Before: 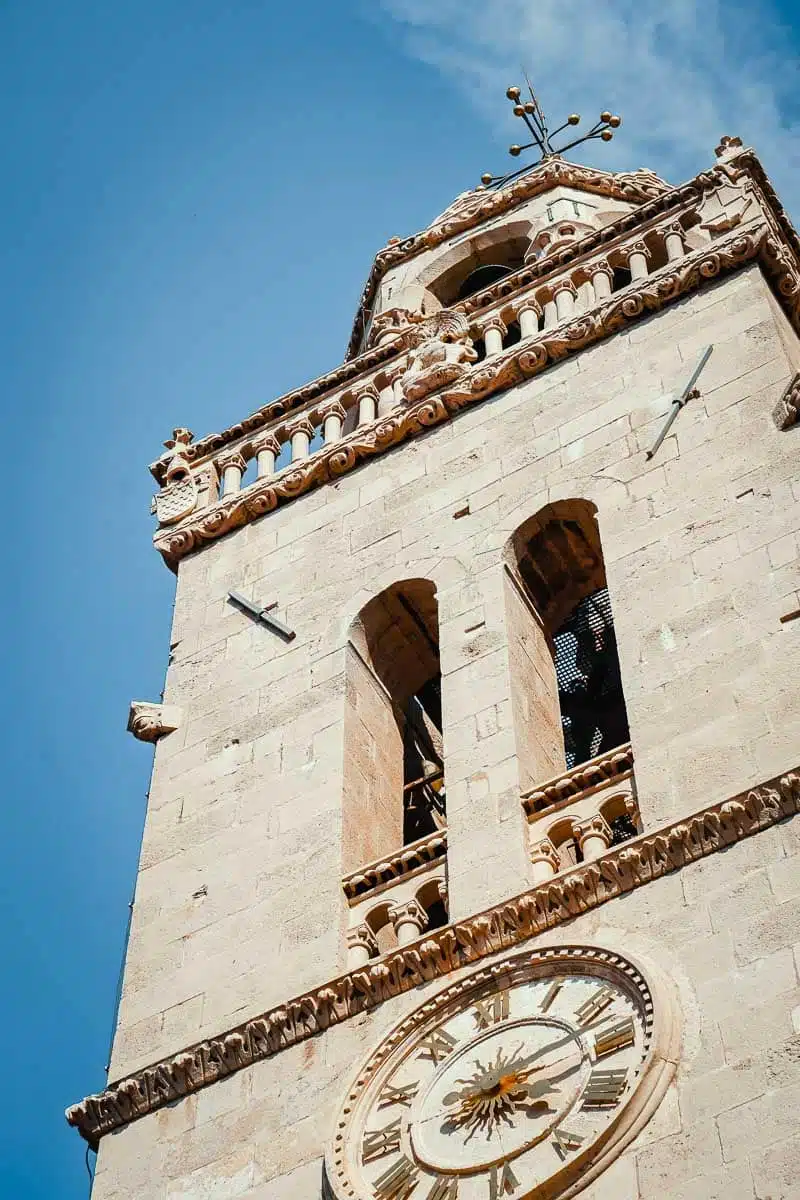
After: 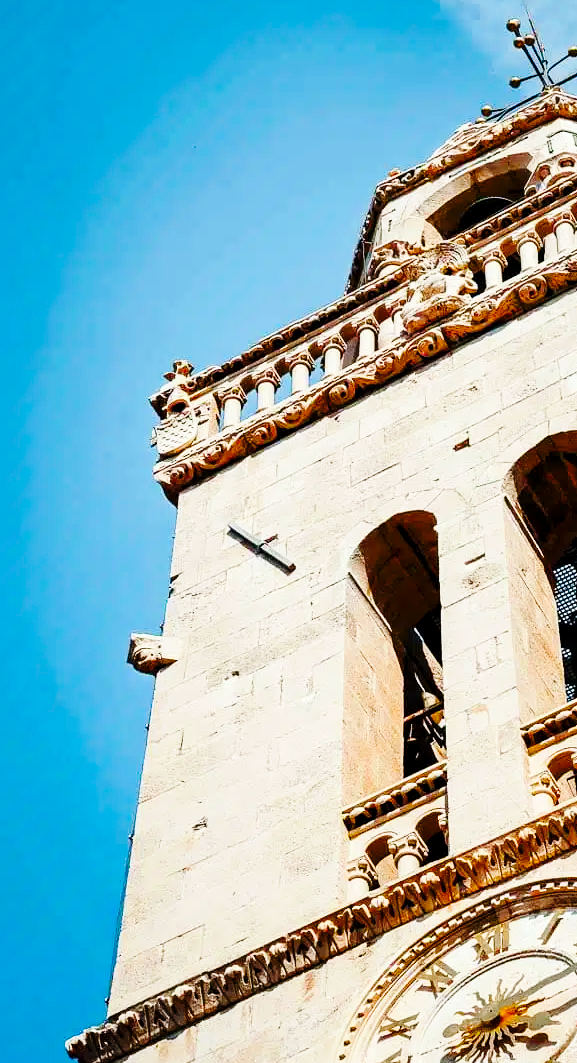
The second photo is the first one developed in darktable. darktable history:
base curve: curves: ch0 [(0, 0) (0.036, 0.025) (0.121, 0.166) (0.206, 0.329) (0.605, 0.79) (1, 1)], preserve colors none
color balance rgb: highlights gain › luminance 9.672%, global offset › luminance -0.309%, global offset › hue 262.77°, perceptual saturation grading › global saturation 29.806%
crop: top 5.735%, right 27.872%, bottom 5.672%
